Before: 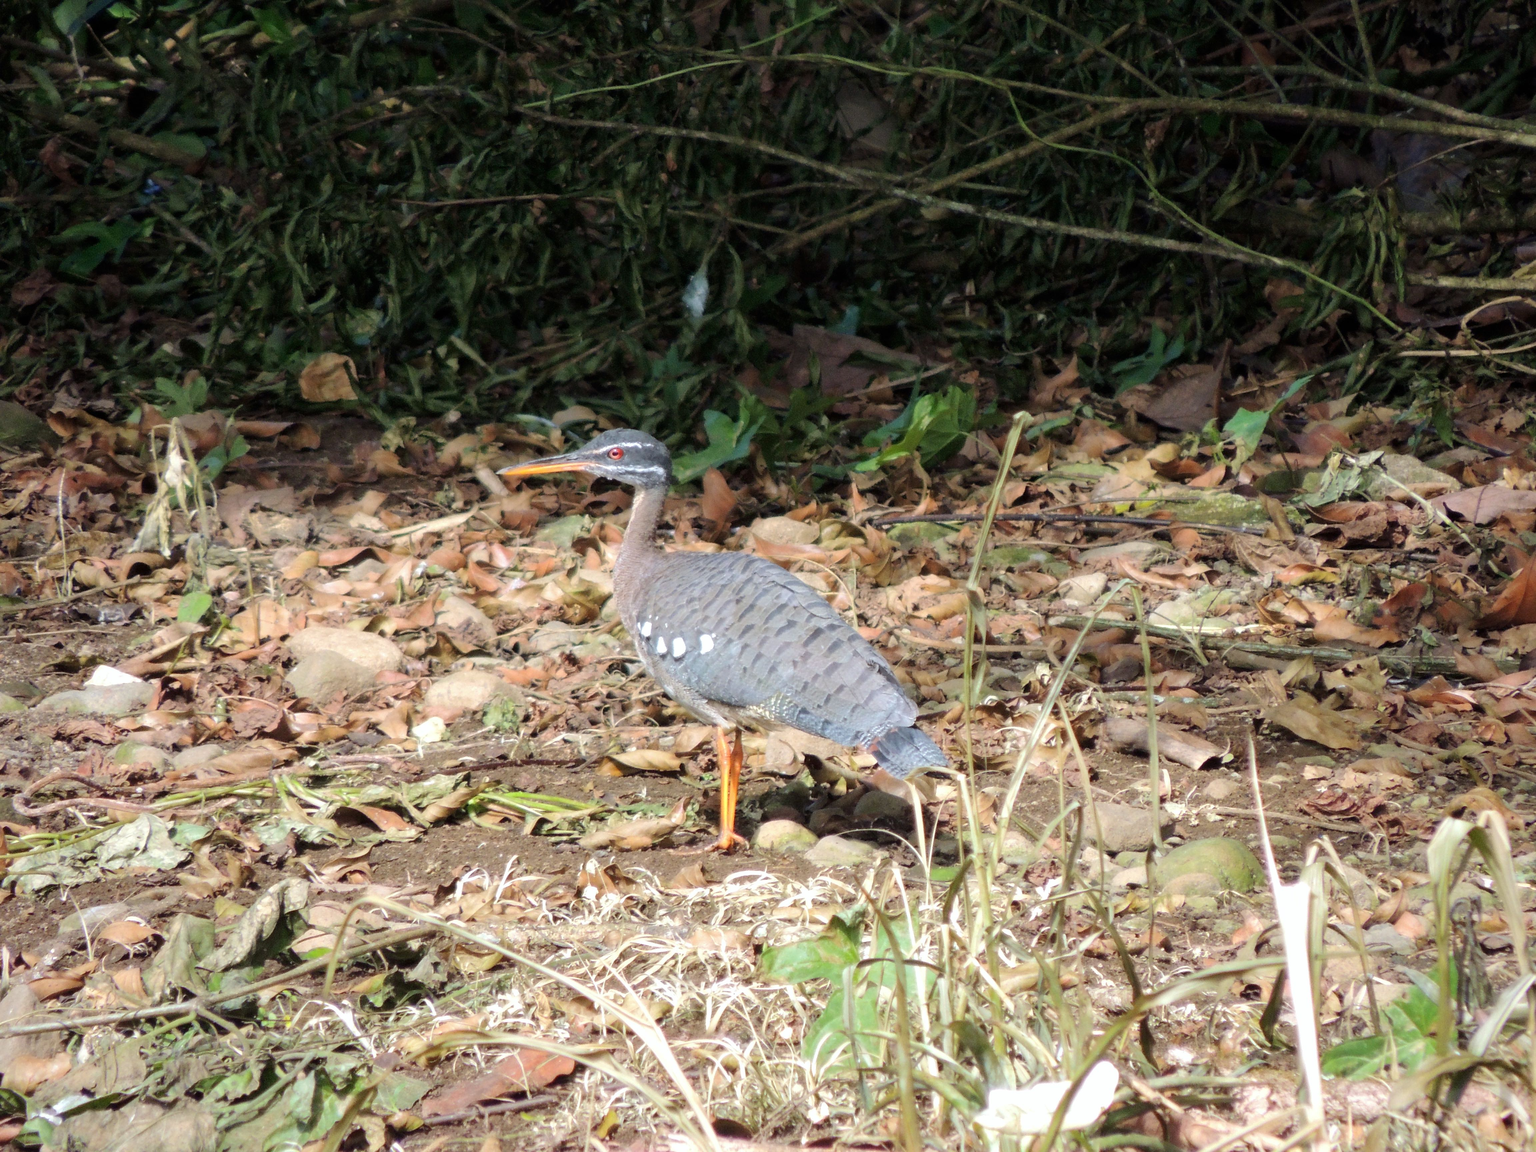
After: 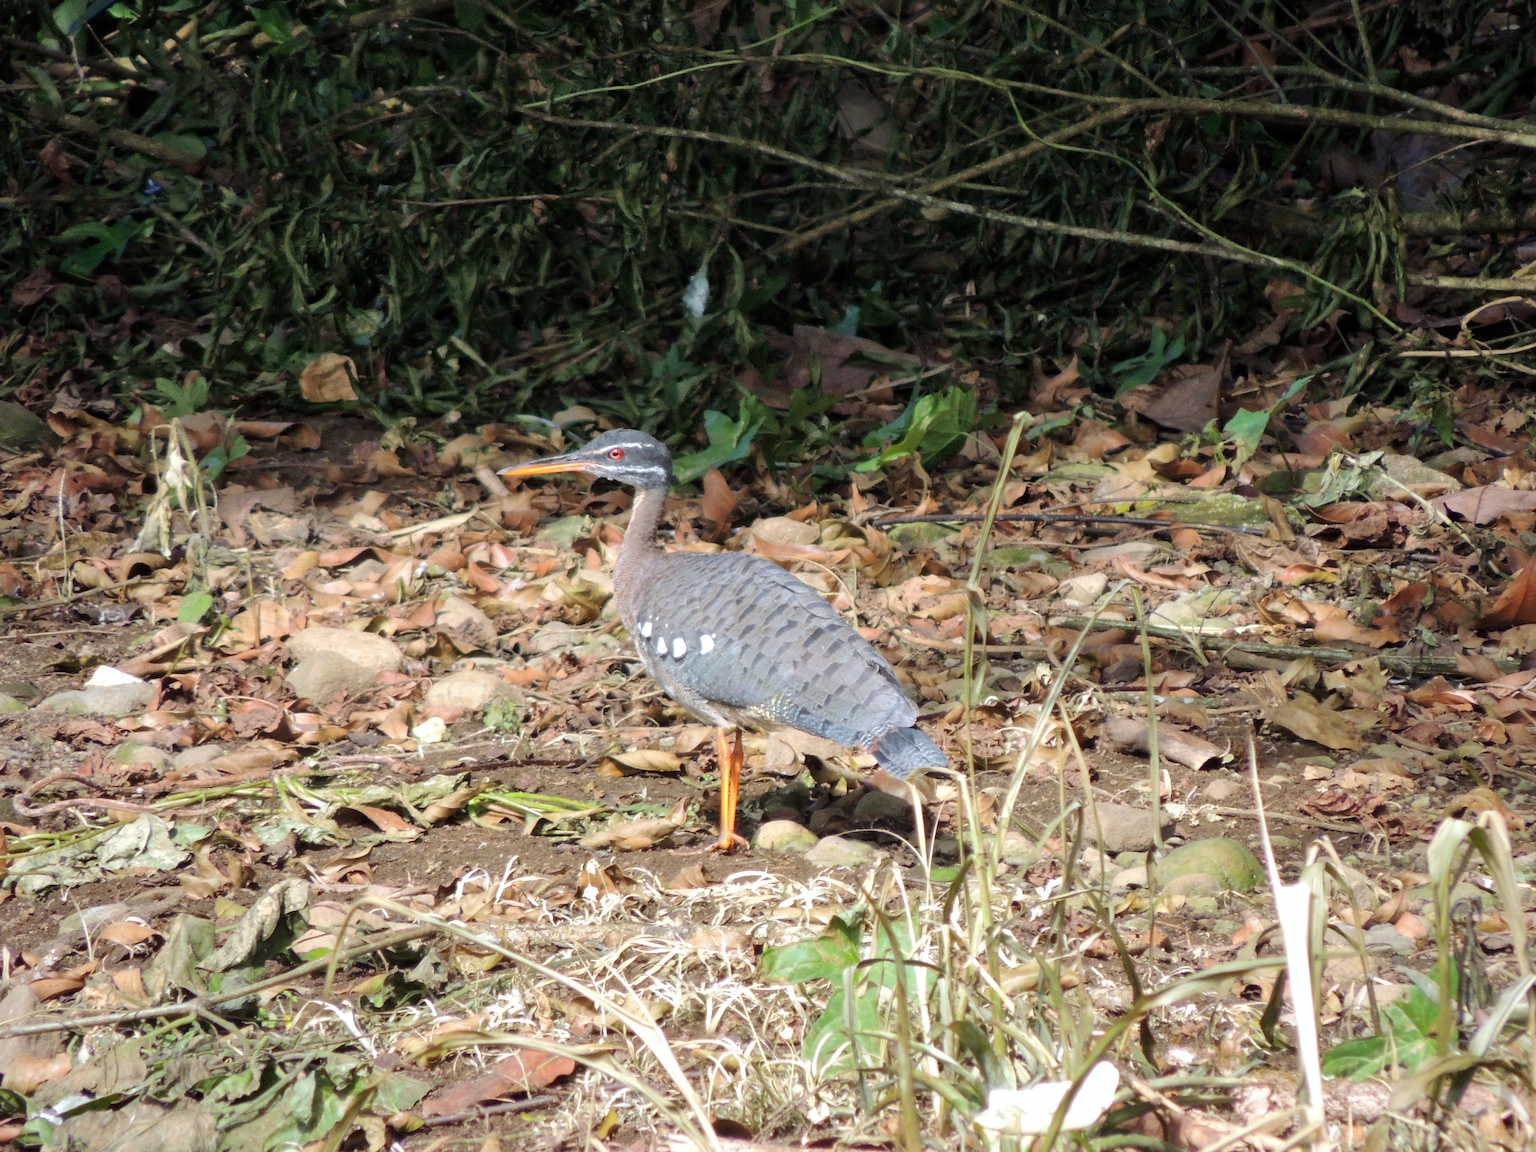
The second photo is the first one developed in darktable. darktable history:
shadows and highlights: shadows 29.7, highlights -30.3, low approximation 0.01, soften with gaussian
